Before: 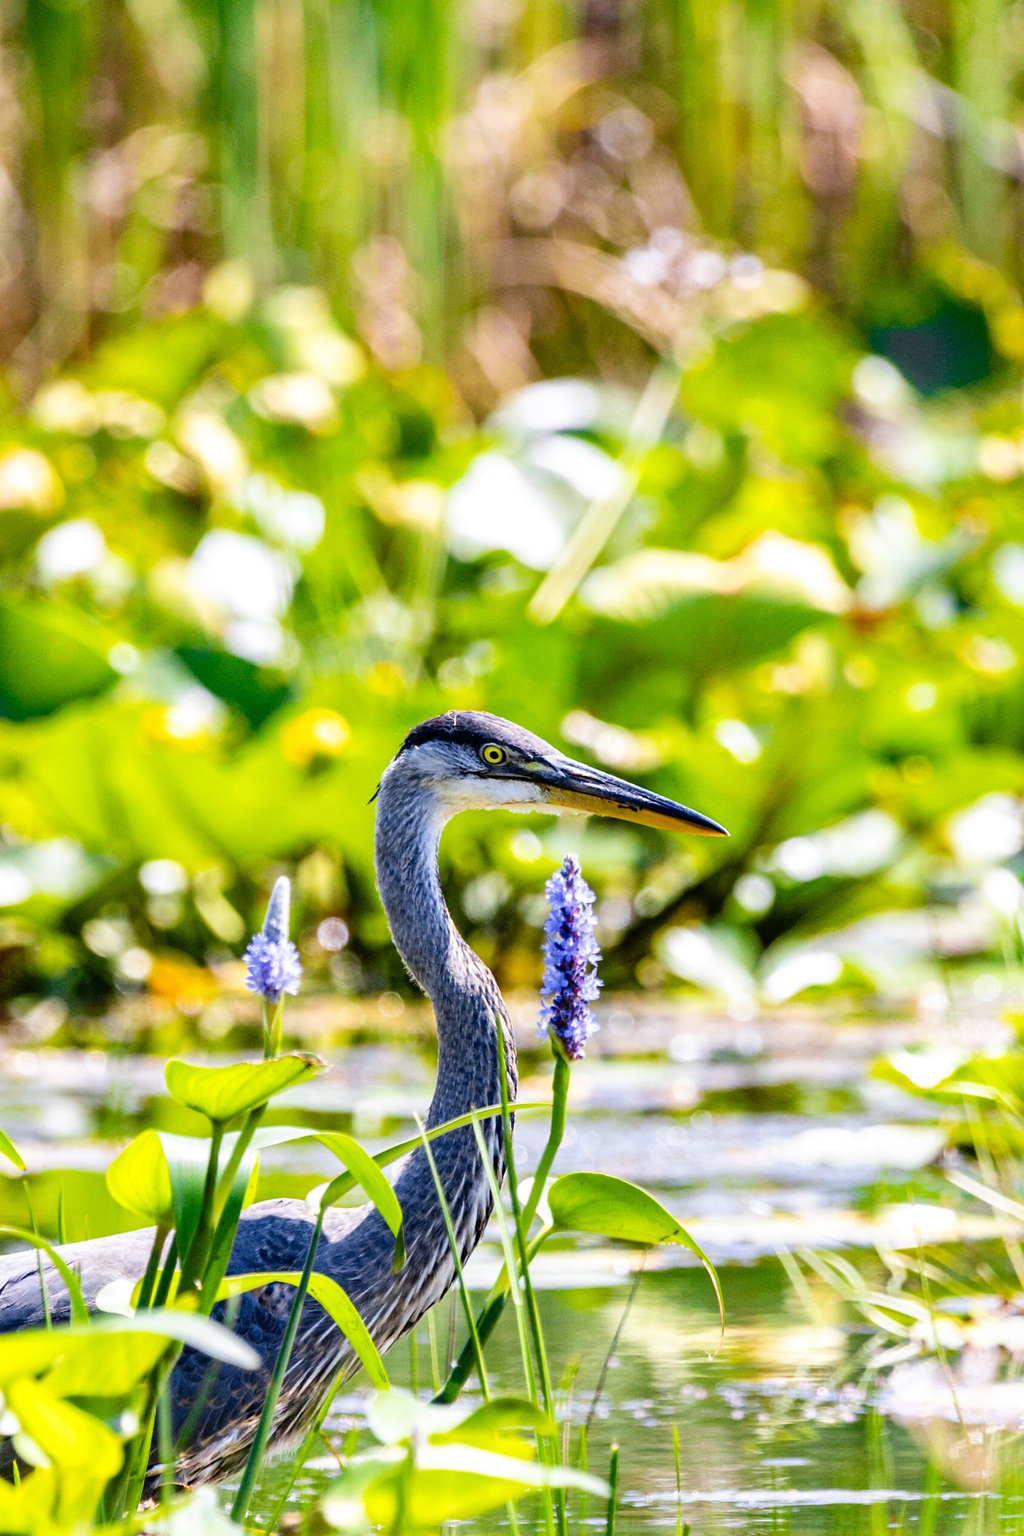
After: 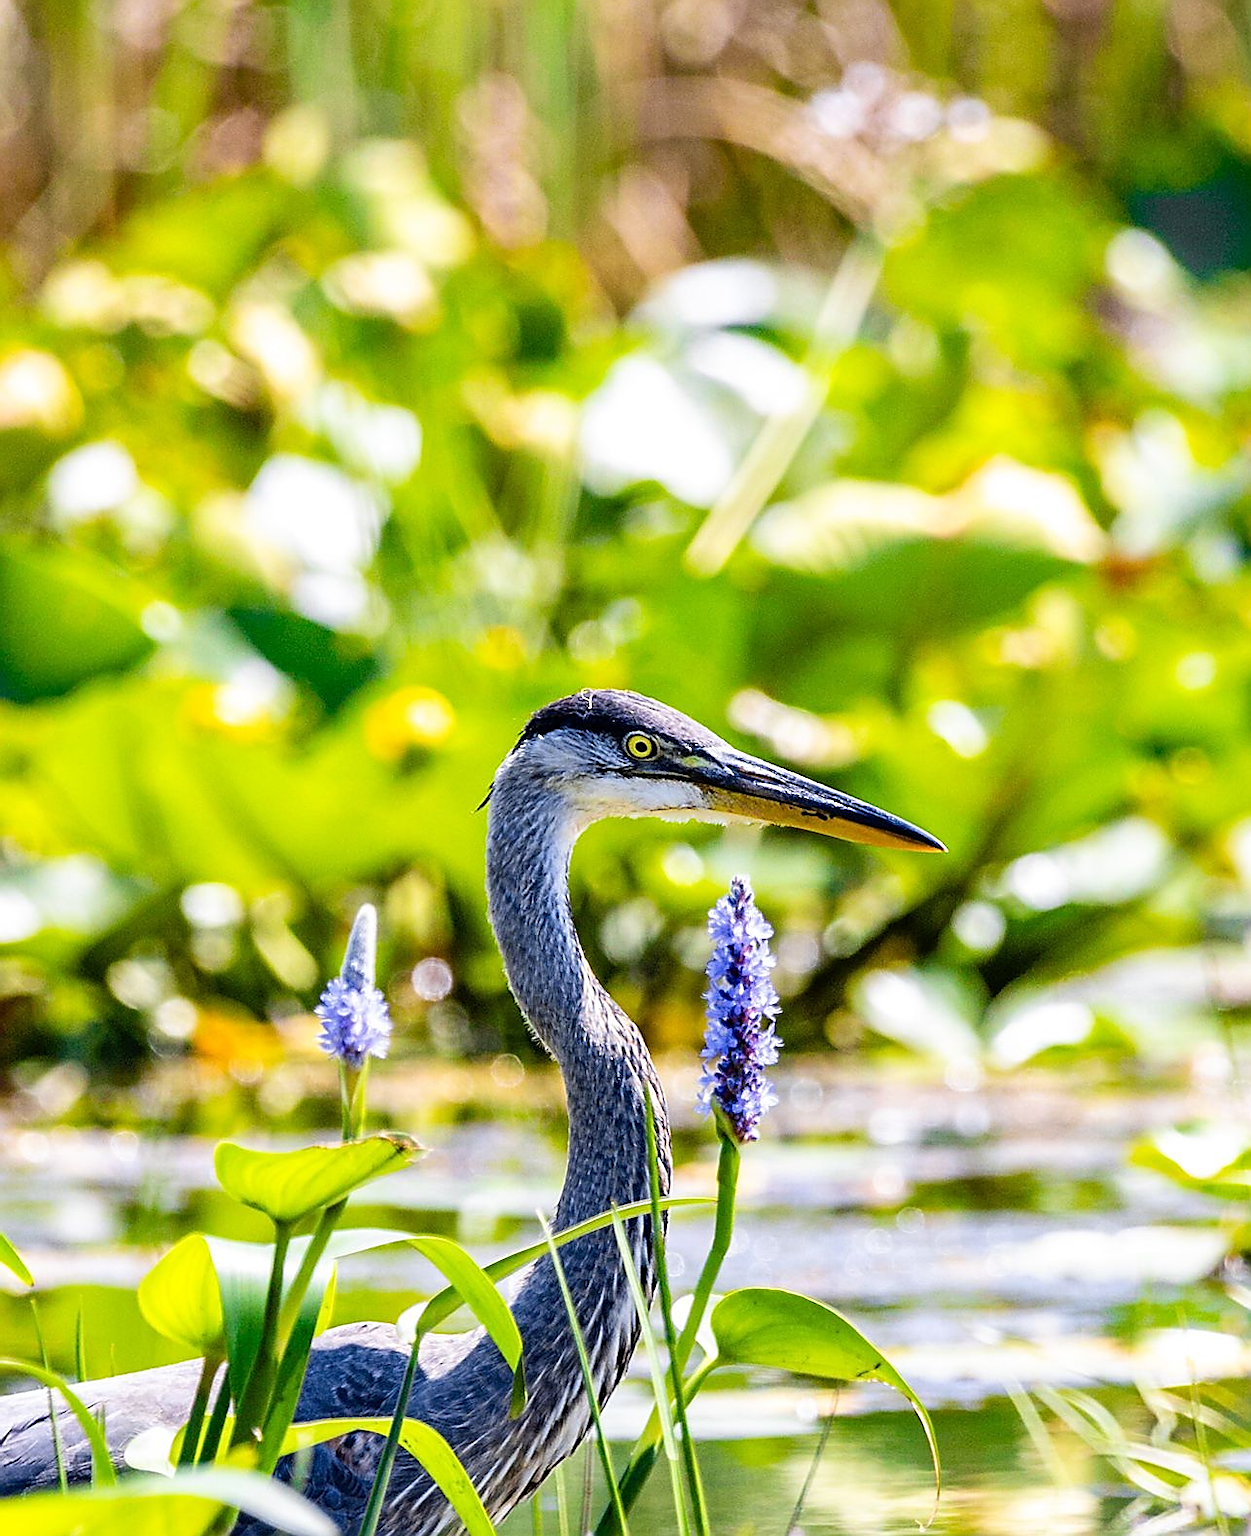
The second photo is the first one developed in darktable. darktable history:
white balance: emerald 1
crop and rotate: angle 0.03°, top 11.643%, right 5.651%, bottom 11.189%
sharpen: radius 1.4, amount 1.25, threshold 0.7
